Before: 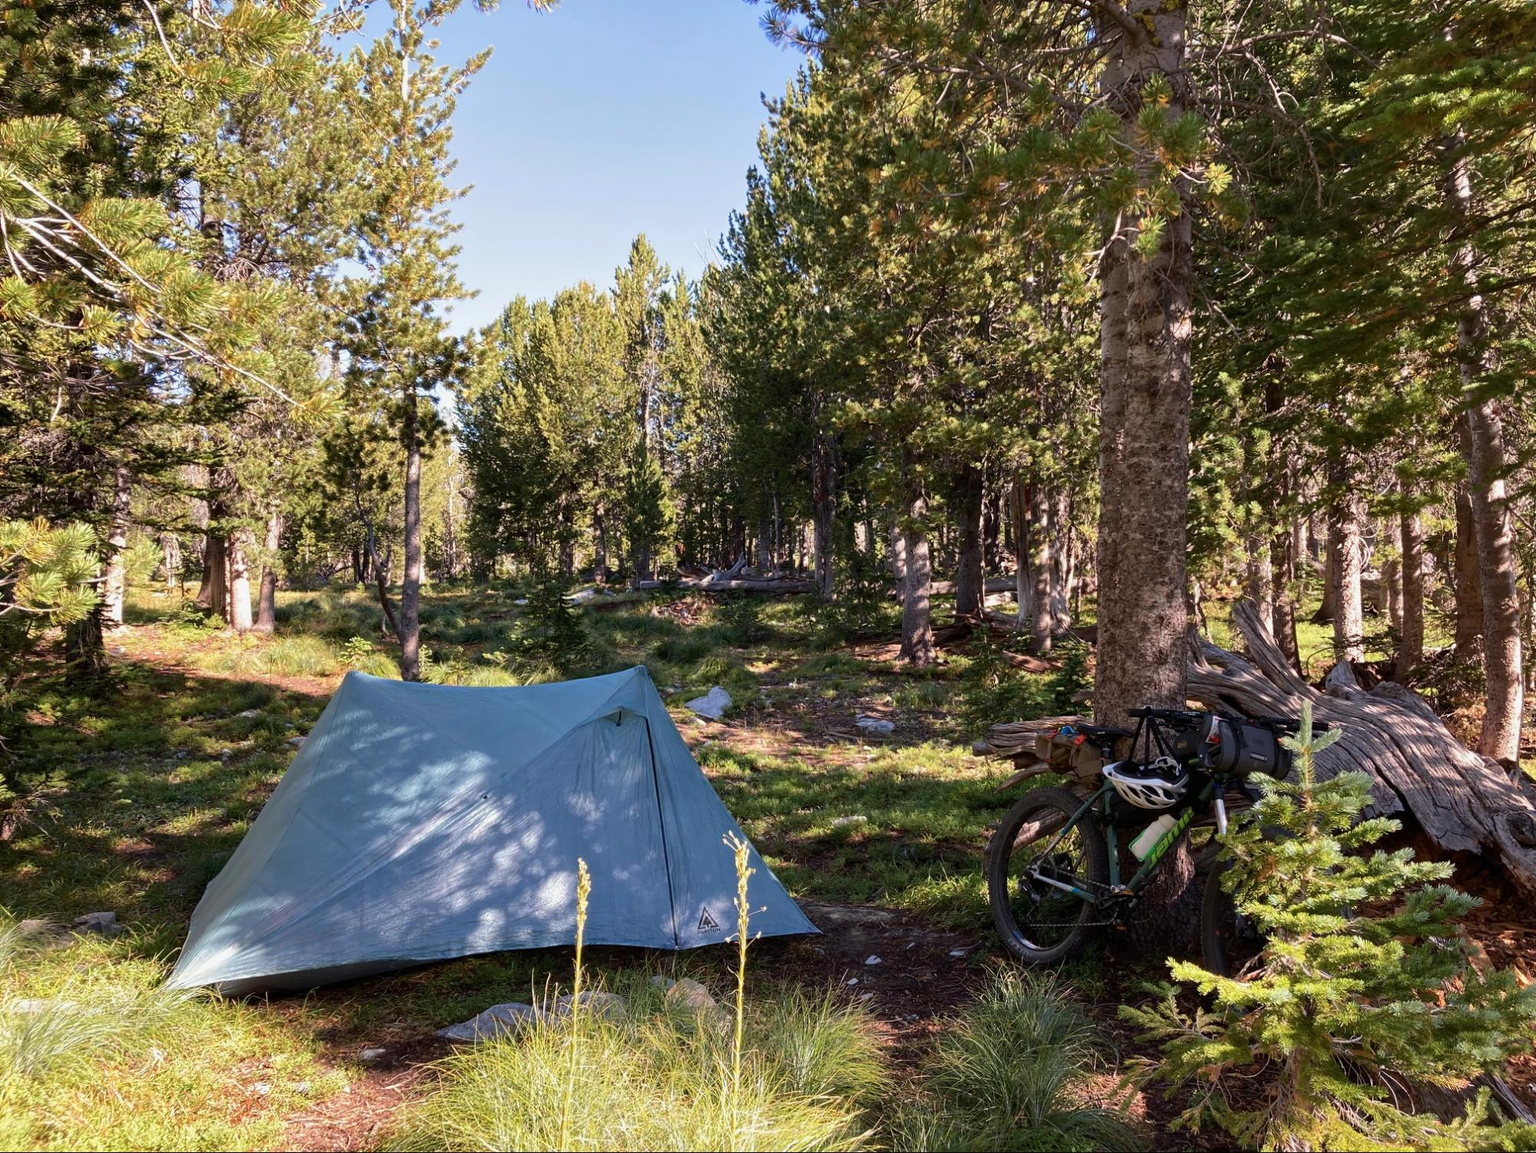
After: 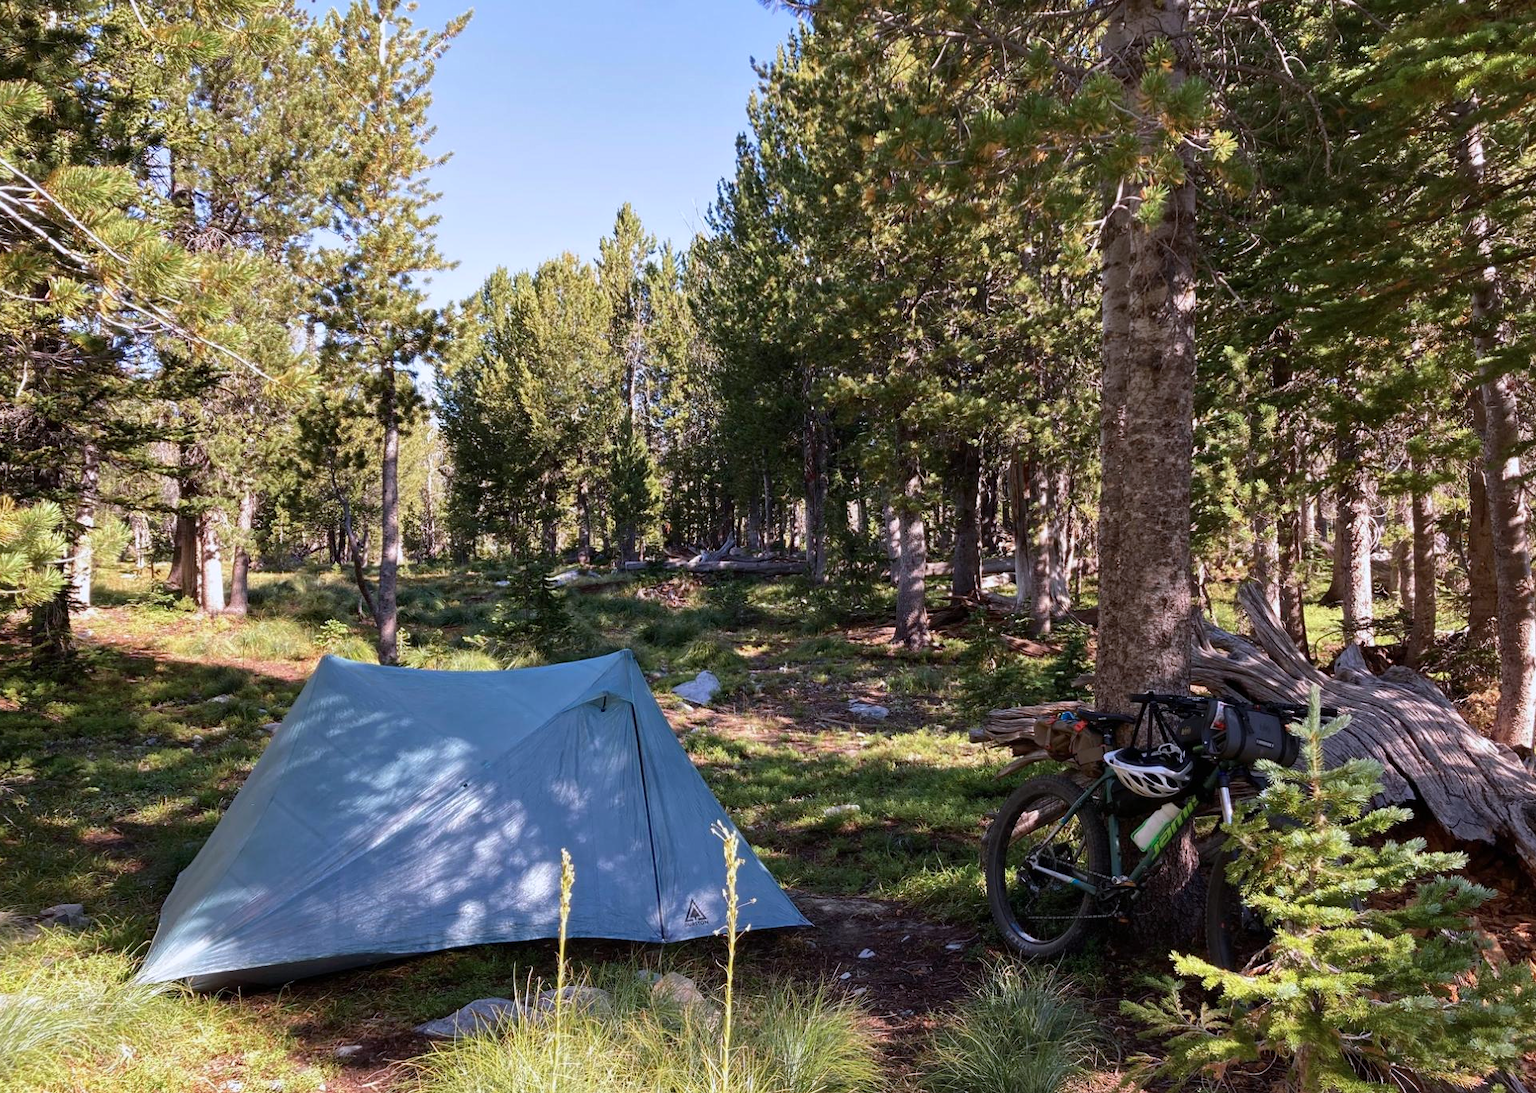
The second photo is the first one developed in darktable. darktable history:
color calibration: illuminant as shot in camera, x 0.358, y 0.373, temperature 4628.91 K
crop: left 2.34%, top 3.293%, right 0.937%, bottom 4.909%
